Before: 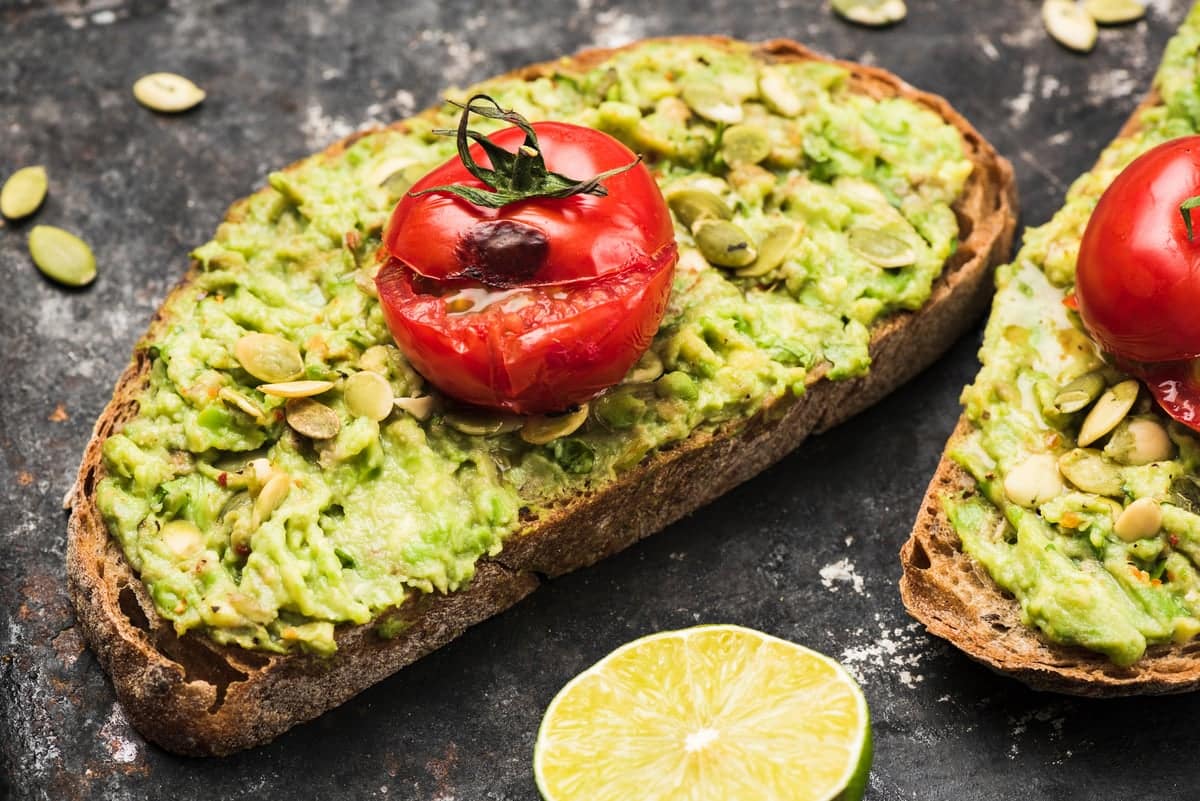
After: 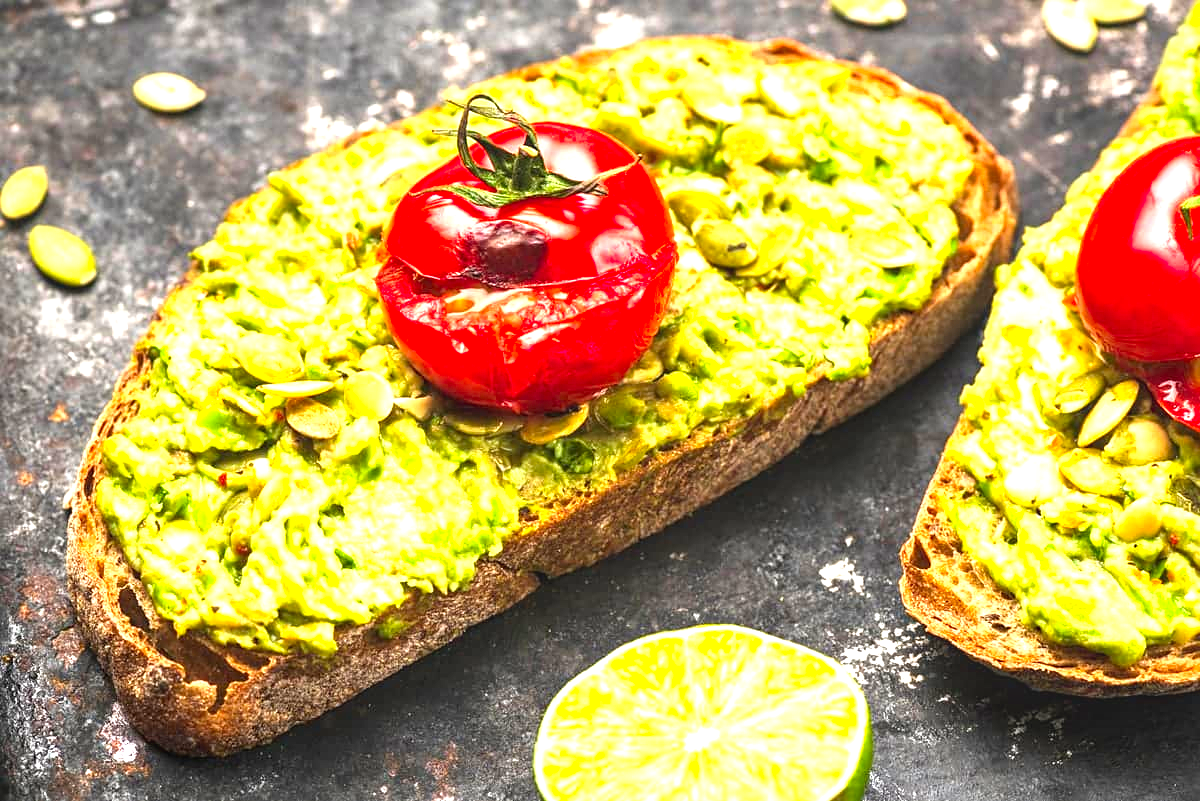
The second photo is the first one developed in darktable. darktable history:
local contrast: detail 109%
color correction: highlights b* 0.007, saturation 1.36
exposure: black level correction 0, exposure 1.2 EV, compensate highlight preservation false
sharpen: amount 0.212
